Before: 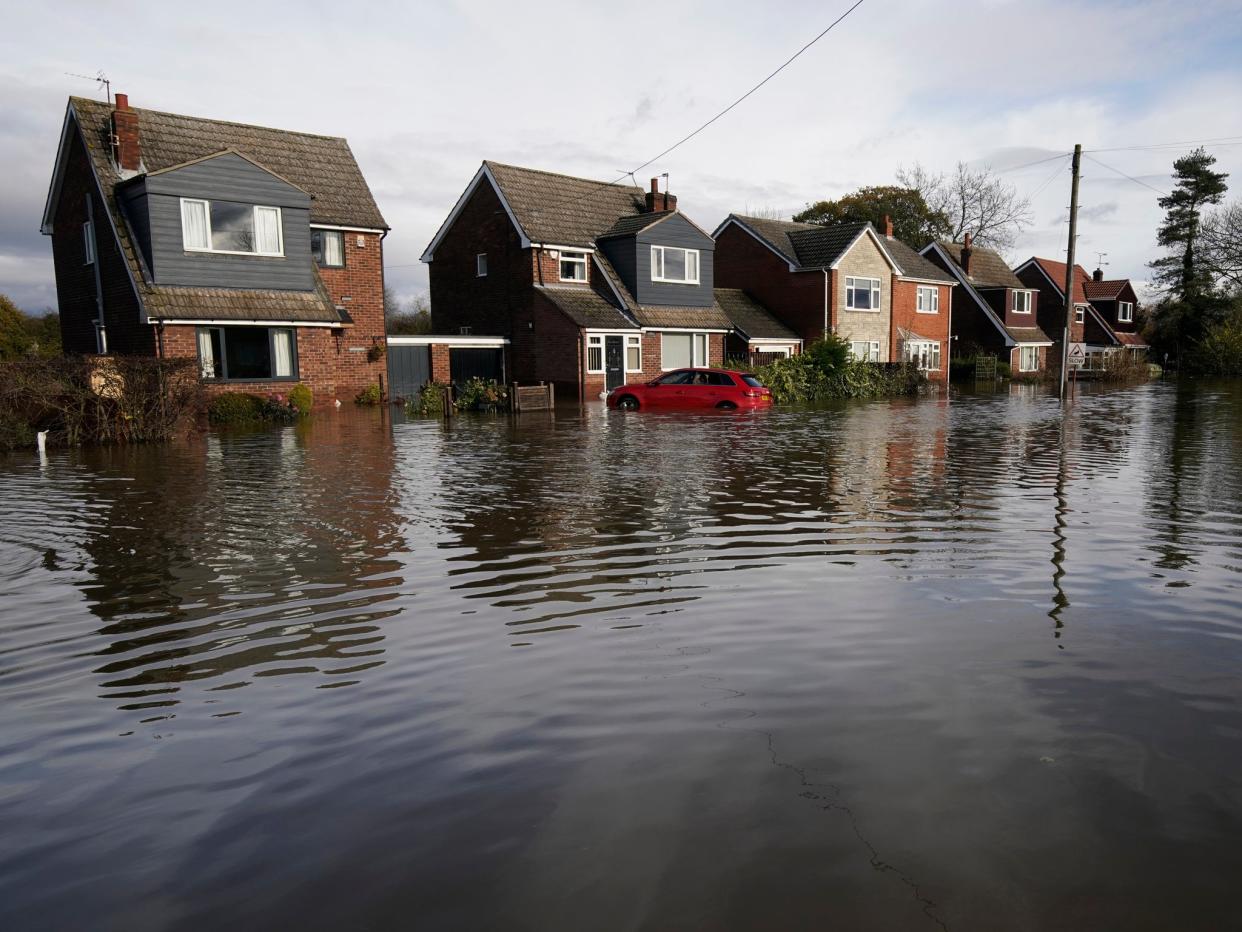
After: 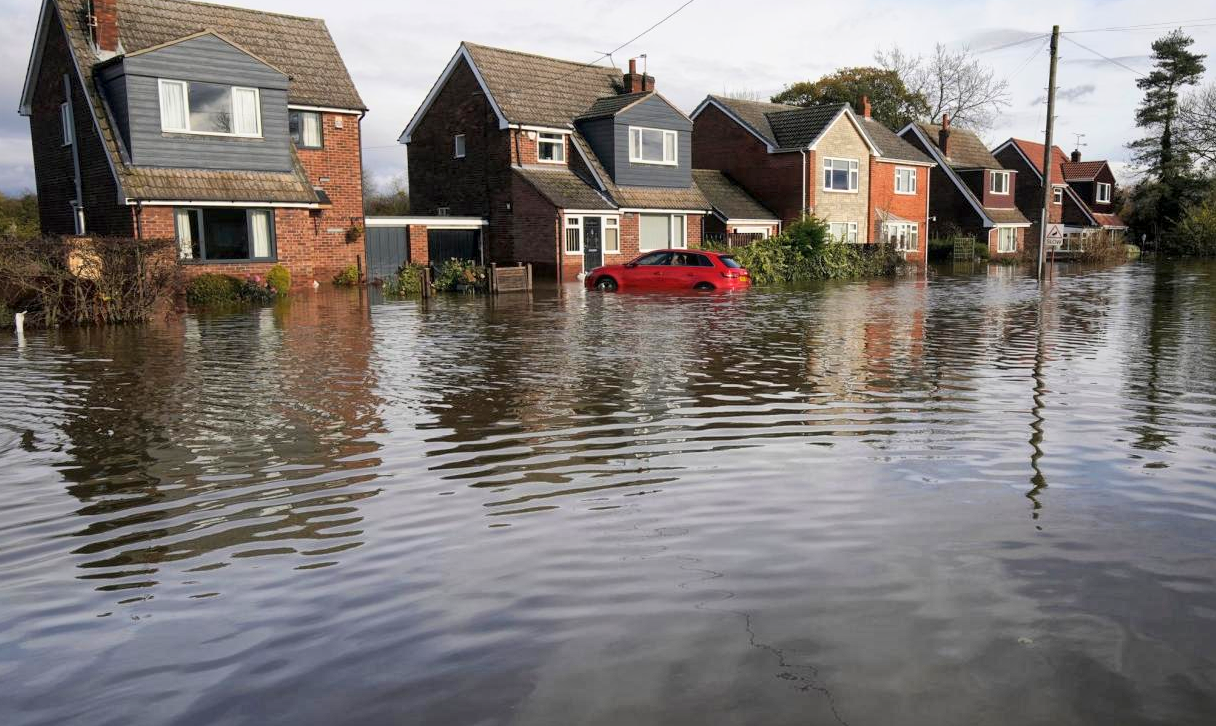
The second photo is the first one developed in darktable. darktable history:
crop and rotate: left 1.814%, top 12.818%, right 0.25%, bottom 9.225%
global tonemap: drago (1, 100), detail 1
tone equalizer: on, module defaults
exposure: black level correction -0.001, exposure 0.9 EV, compensate exposure bias true, compensate highlight preservation false
